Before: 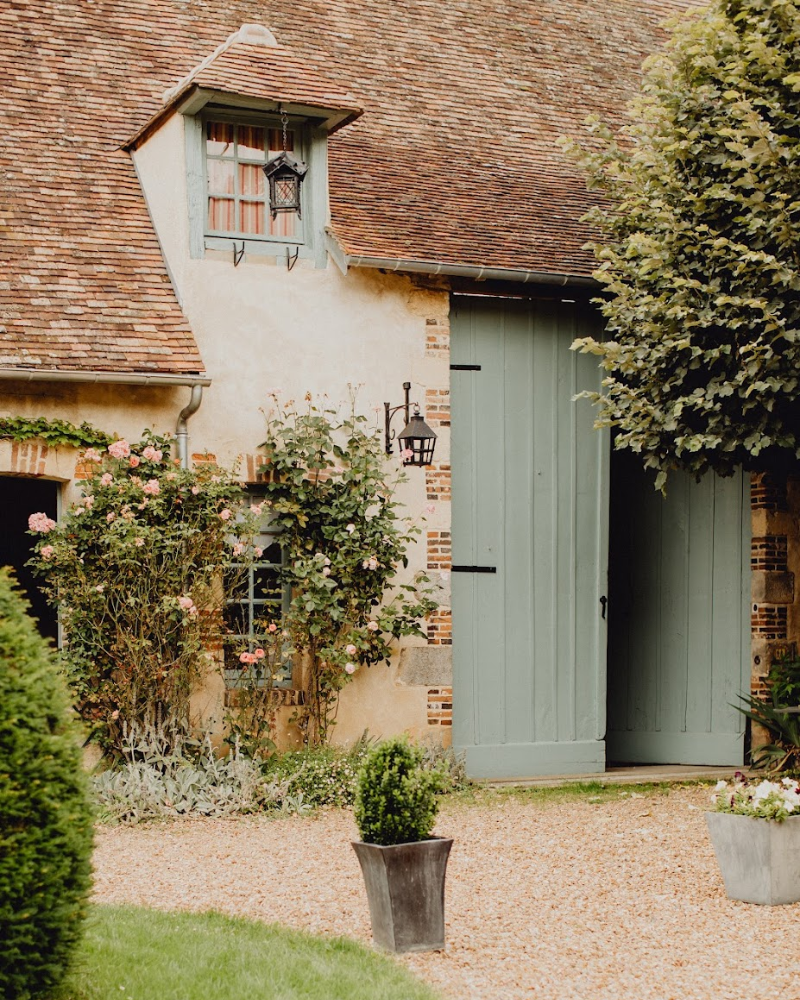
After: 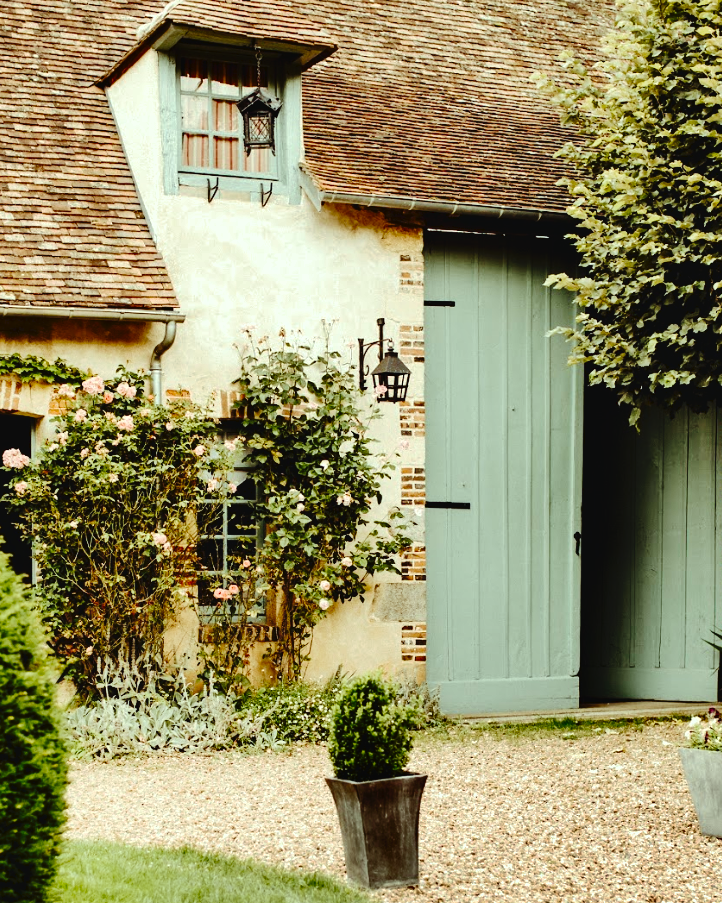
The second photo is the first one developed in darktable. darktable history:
contrast brightness saturation: brightness -0.09
crop: left 3.305%, top 6.436%, right 6.389%, bottom 3.258%
exposure: black level correction 0, compensate exposure bias true, compensate highlight preservation false
velvia: on, module defaults
shadows and highlights: radius 108.52, shadows 40.68, highlights -72.88, low approximation 0.01, soften with gaussian
tone equalizer: -8 EV -0.75 EV, -7 EV -0.7 EV, -6 EV -0.6 EV, -5 EV -0.4 EV, -3 EV 0.4 EV, -2 EV 0.6 EV, -1 EV 0.7 EV, +0 EV 0.75 EV, edges refinement/feathering 500, mask exposure compensation -1.57 EV, preserve details no
tone curve: curves: ch0 [(0, 0) (0.003, 0.031) (0.011, 0.033) (0.025, 0.038) (0.044, 0.049) (0.069, 0.059) (0.1, 0.071) (0.136, 0.093) (0.177, 0.142) (0.224, 0.204) (0.277, 0.292) (0.335, 0.387) (0.399, 0.484) (0.468, 0.567) (0.543, 0.643) (0.623, 0.712) (0.709, 0.776) (0.801, 0.837) (0.898, 0.903) (1, 1)], preserve colors none
color correction: highlights a* -8, highlights b* 3.1
